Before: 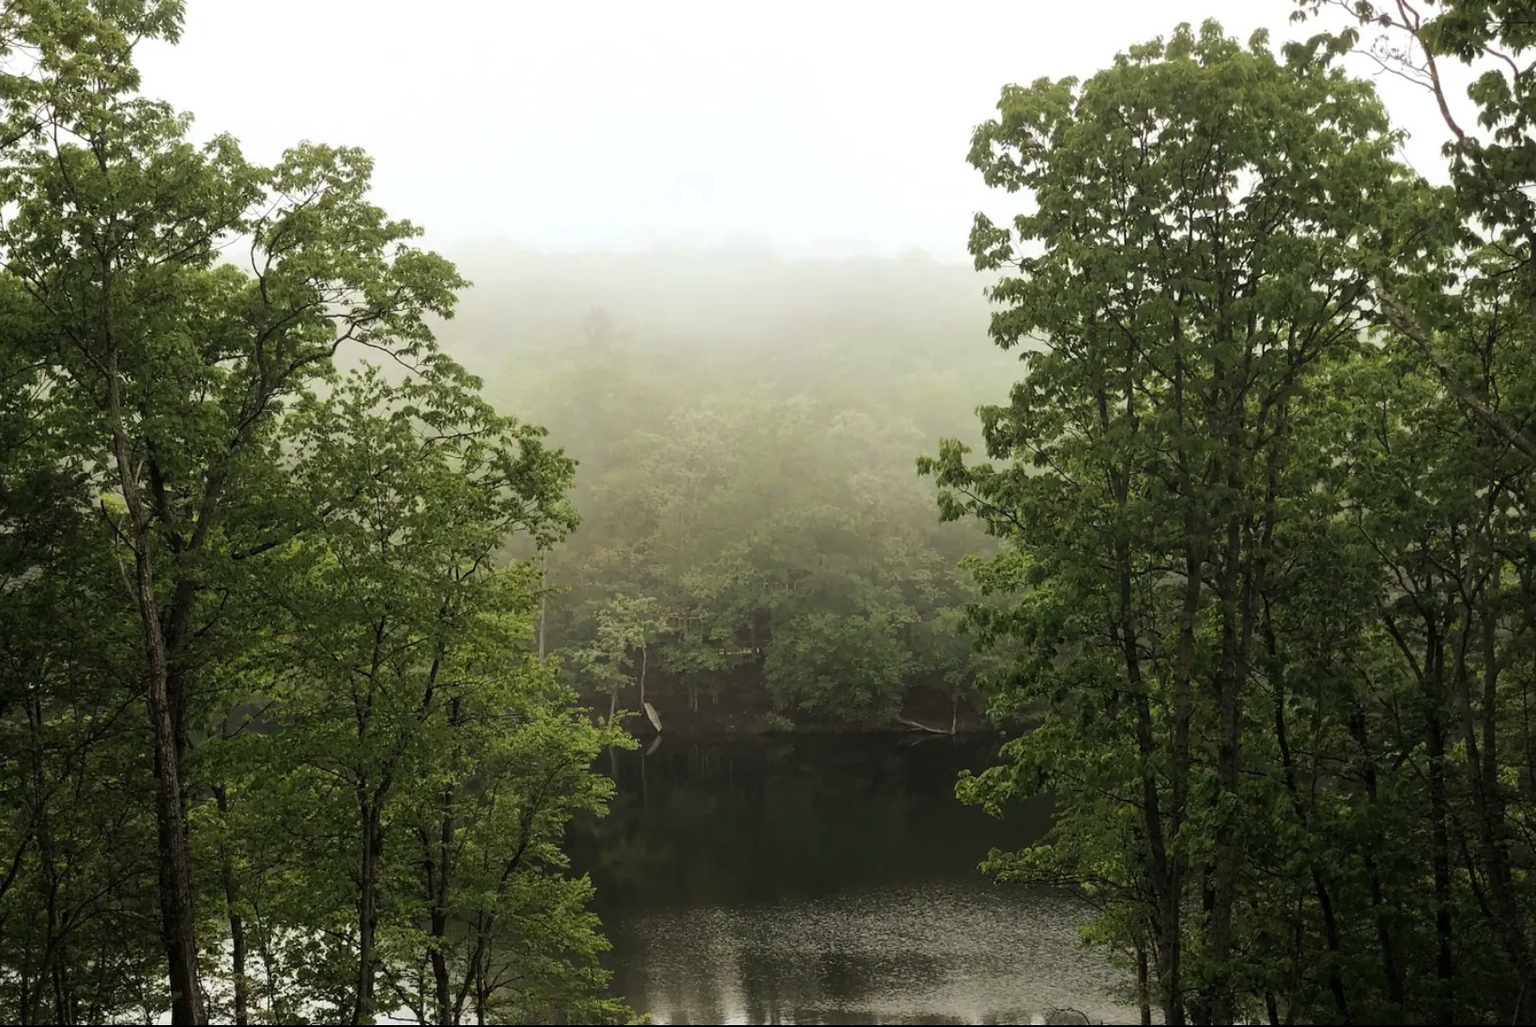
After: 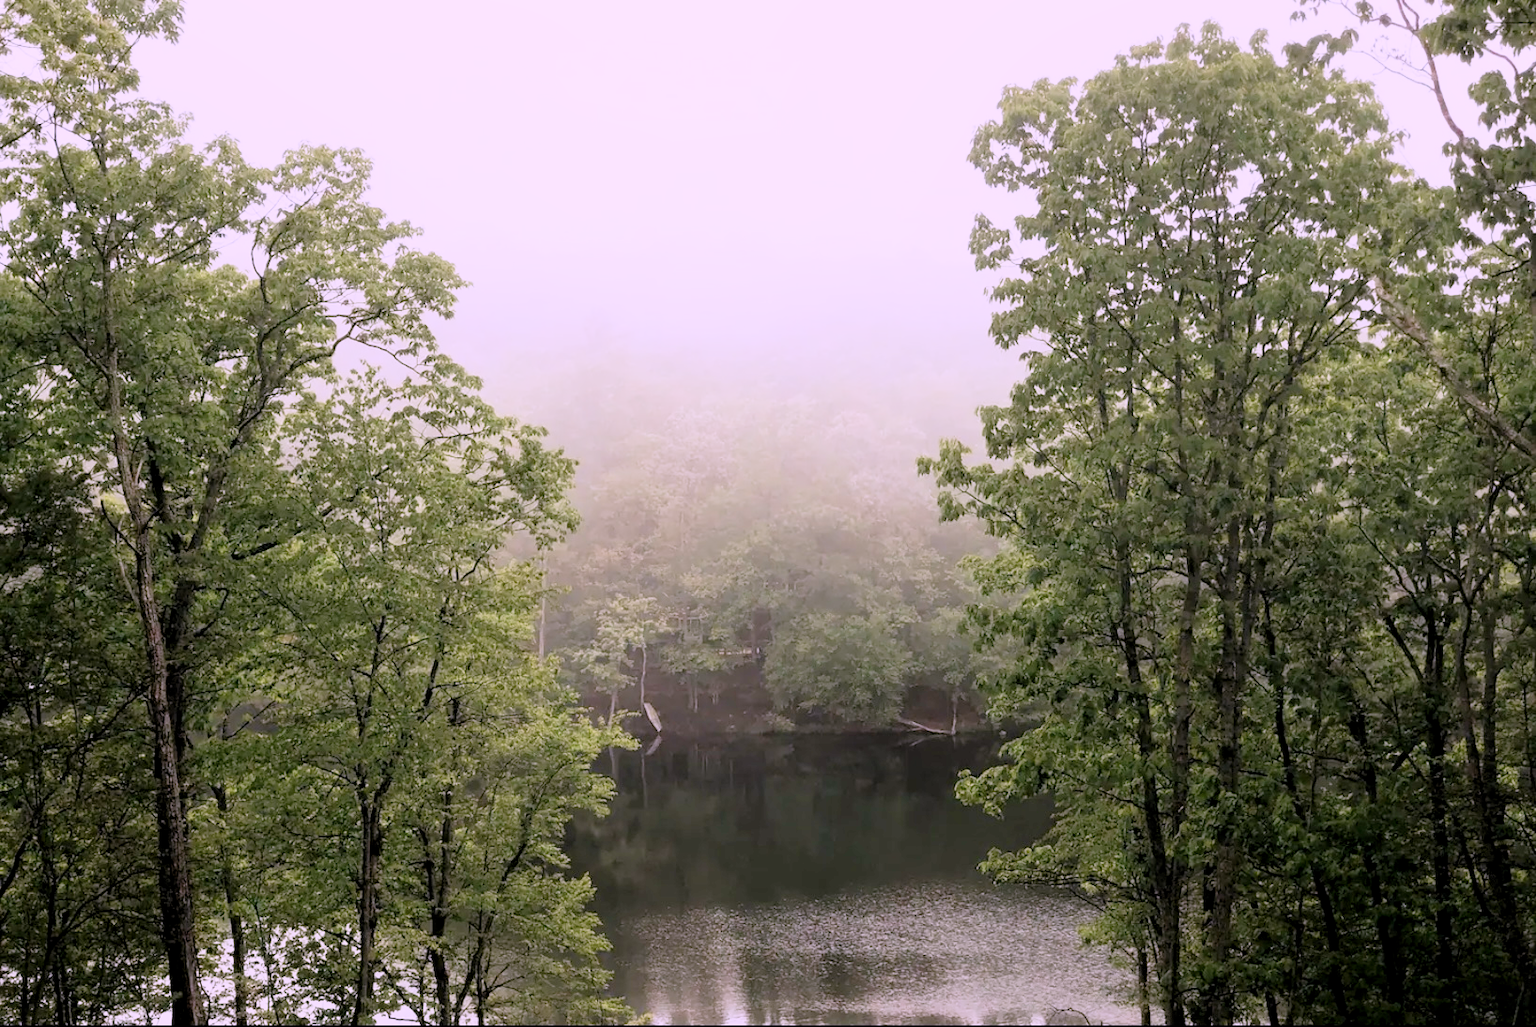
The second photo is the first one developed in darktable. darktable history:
tone curve: curves: ch0 [(0.047, 0) (0.292, 0.352) (0.657, 0.678) (1, 0.958)], color space Lab, linked channels, preserve colors none
shadows and highlights: shadows -30, highlights 30
base curve: curves: ch0 [(0, 0) (0.088, 0.125) (0.176, 0.251) (0.354, 0.501) (0.613, 0.749) (1, 0.877)], preserve colors none
color correction: highlights a* 15.46, highlights b* -20.56
